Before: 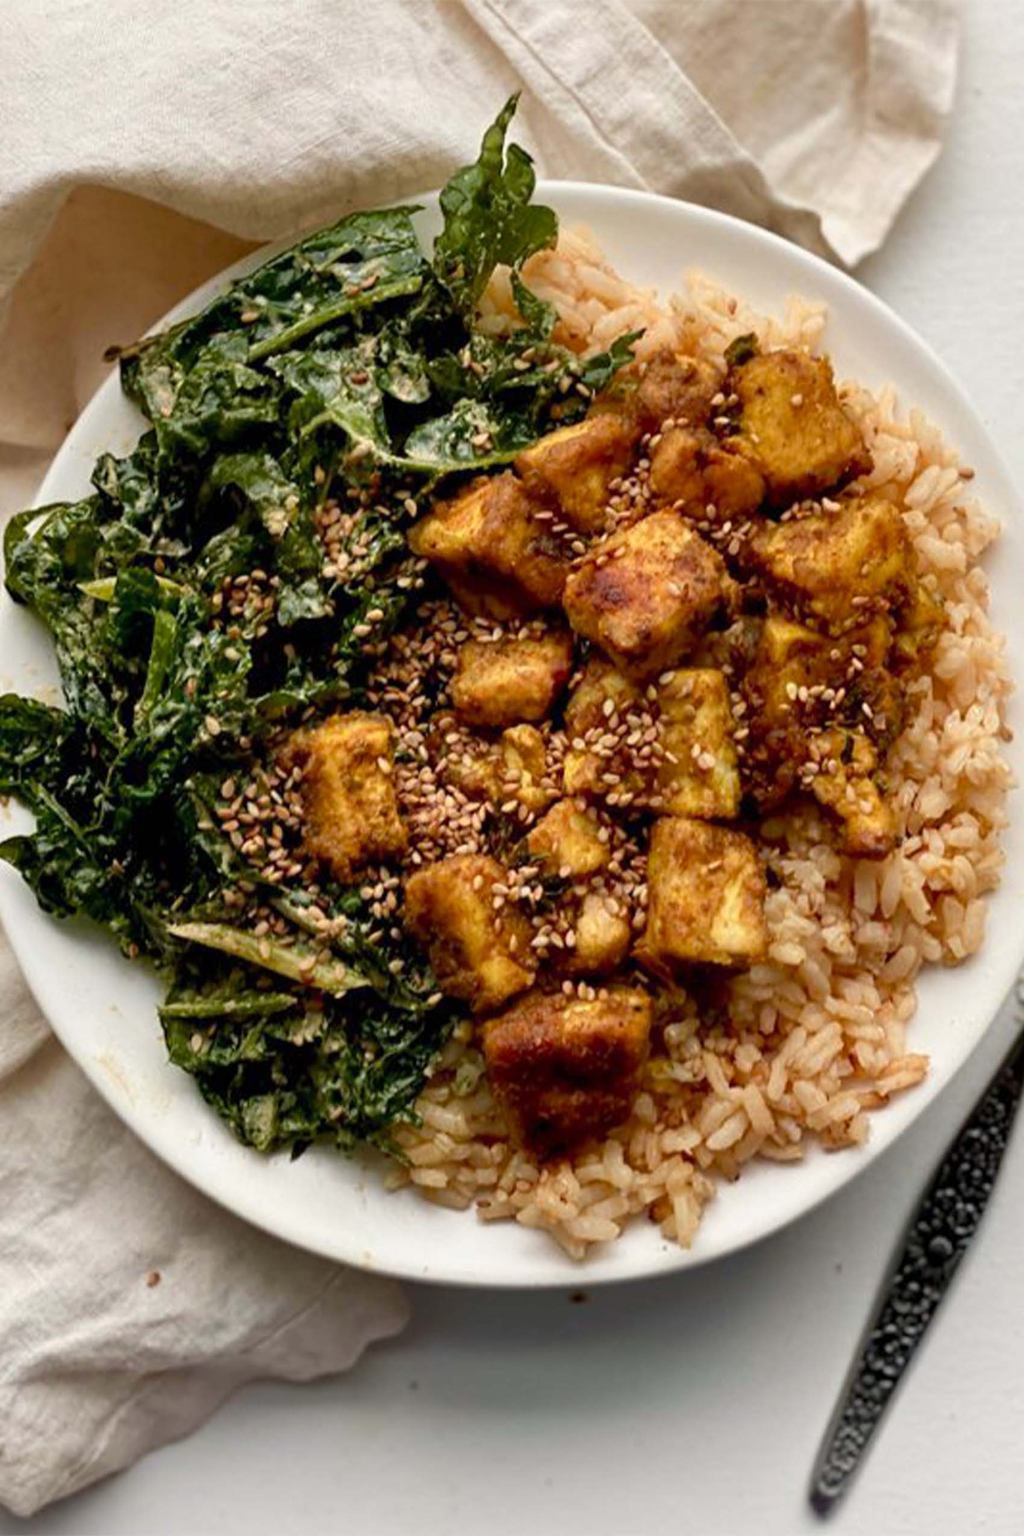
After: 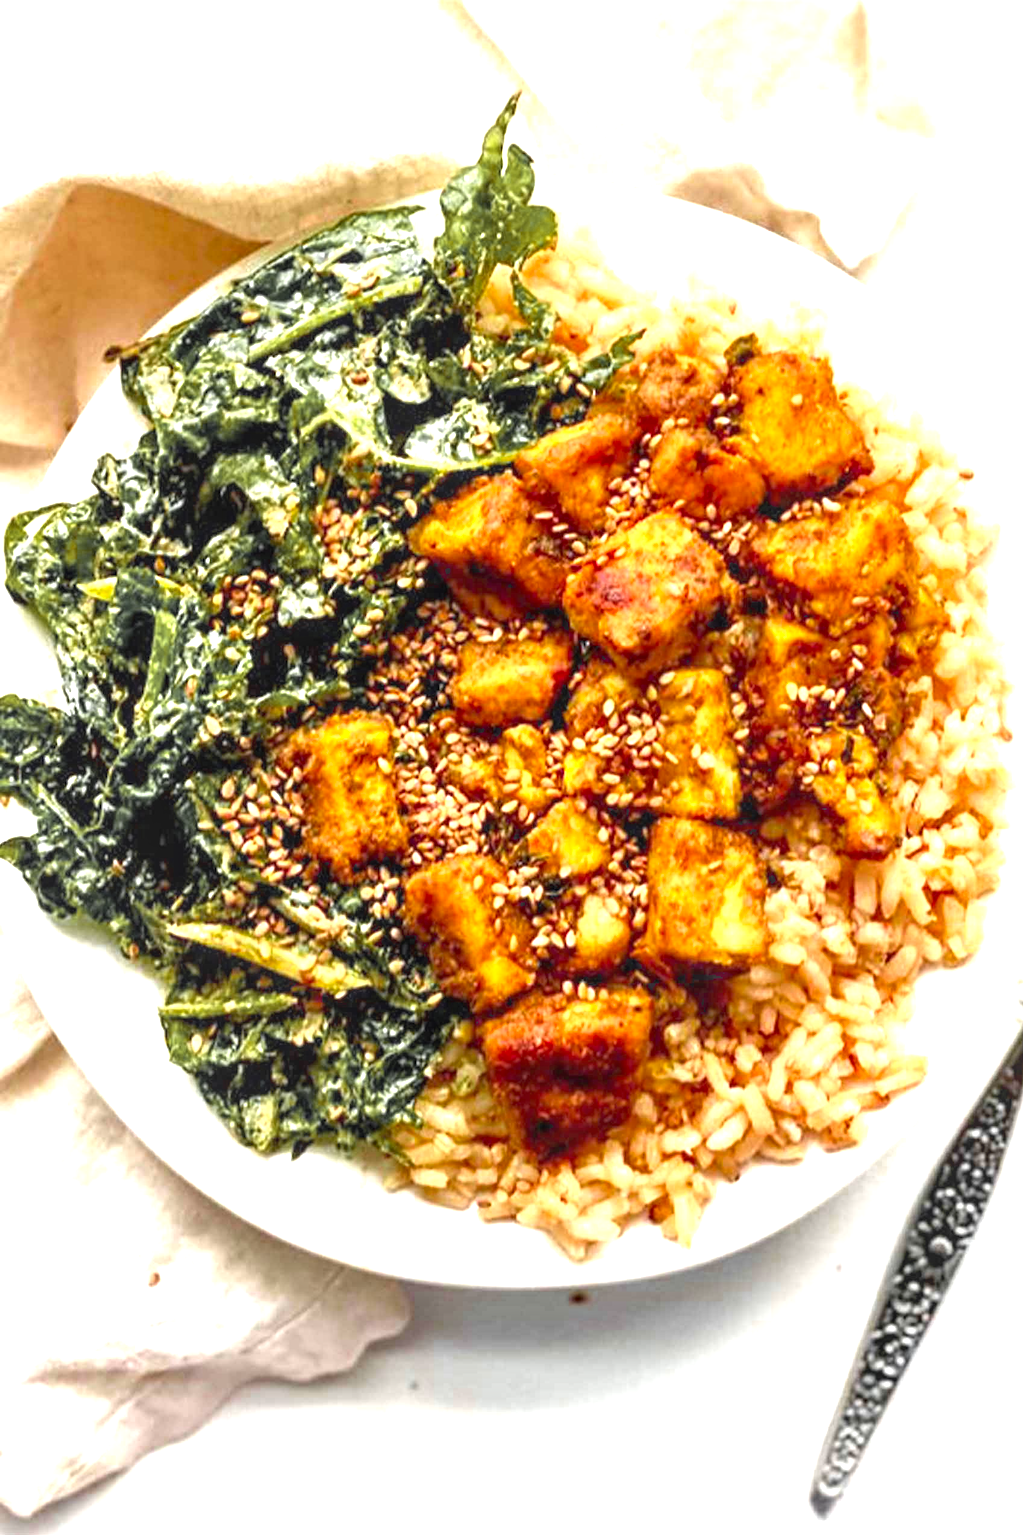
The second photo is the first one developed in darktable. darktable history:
exposure: exposure 2.239 EV, compensate highlight preservation false
contrast equalizer: y [[0.439, 0.44, 0.442, 0.457, 0.493, 0.498], [0.5 ×6], [0.5 ×6], [0 ×6], [0 ×6]], mix -0.203
color zones: curves: ch0 [(0.004, 0.388) (0.125, 0.392) (0.25, 0.404) (0.375, 0.5) (0.5, 0.5) (0.625, 0.5) (0.75, 0.5) (0.875, 0.5)]; ch1 [(0, 0.5) (0.125, 0.5) (0.25, 0.5) (0.375, 0.124) (0.524, 0.124) (0.645, 0.128) (0.789, 0.132) (0.914, 0.096) (0.998, 0.068)]
local contrast: on, module defaults
